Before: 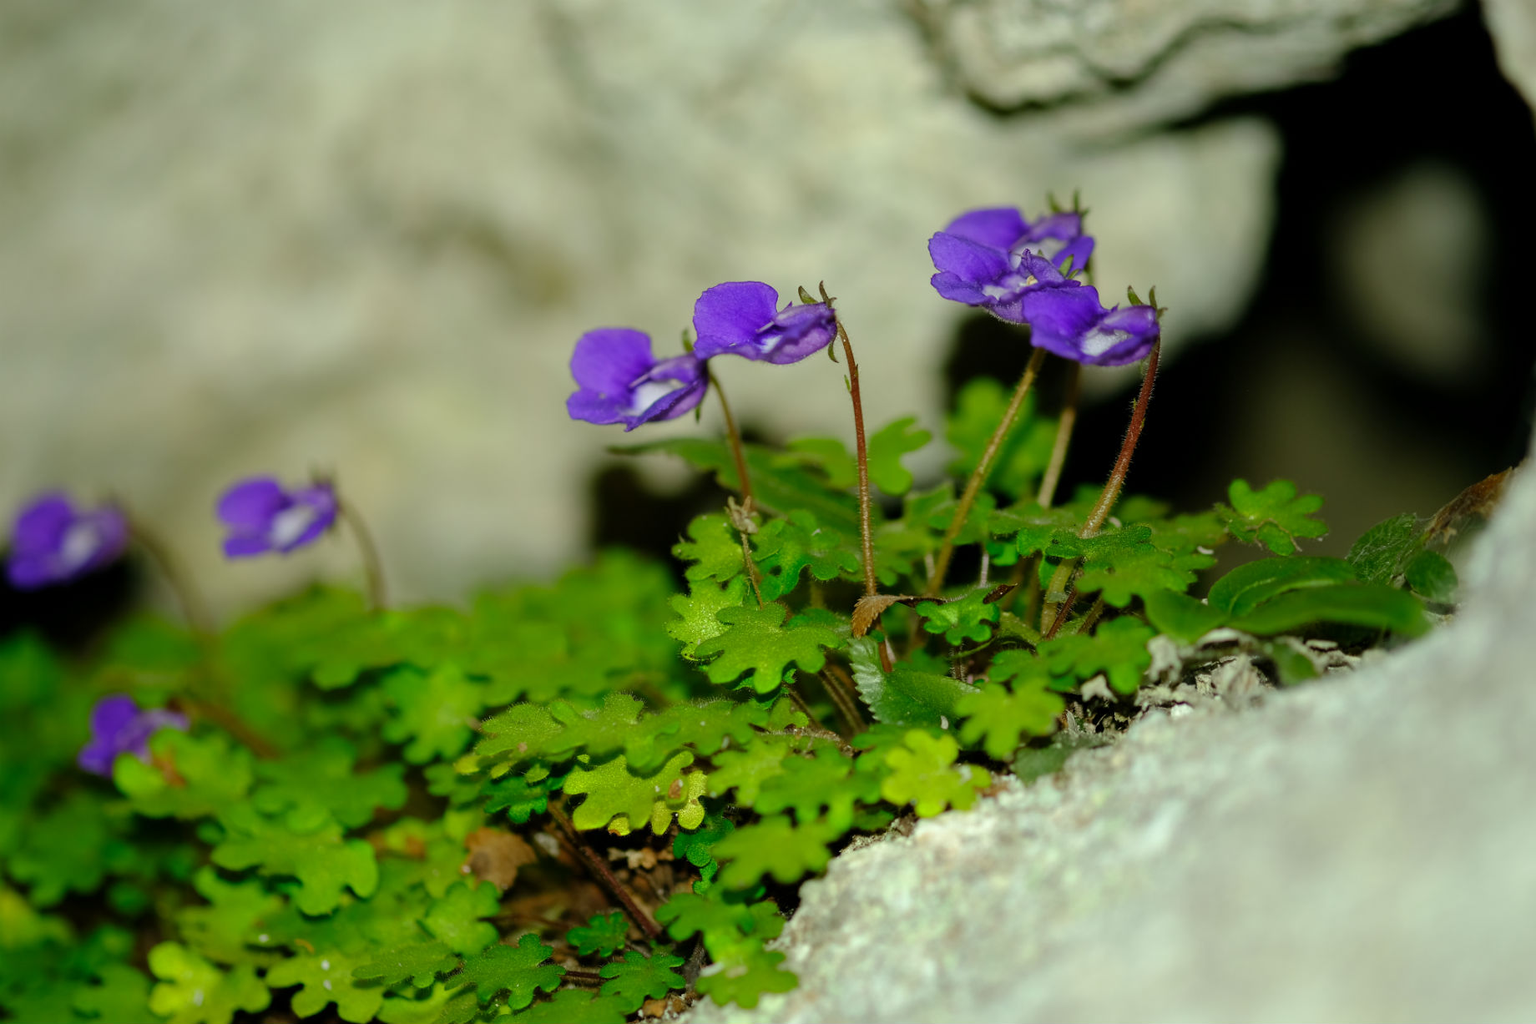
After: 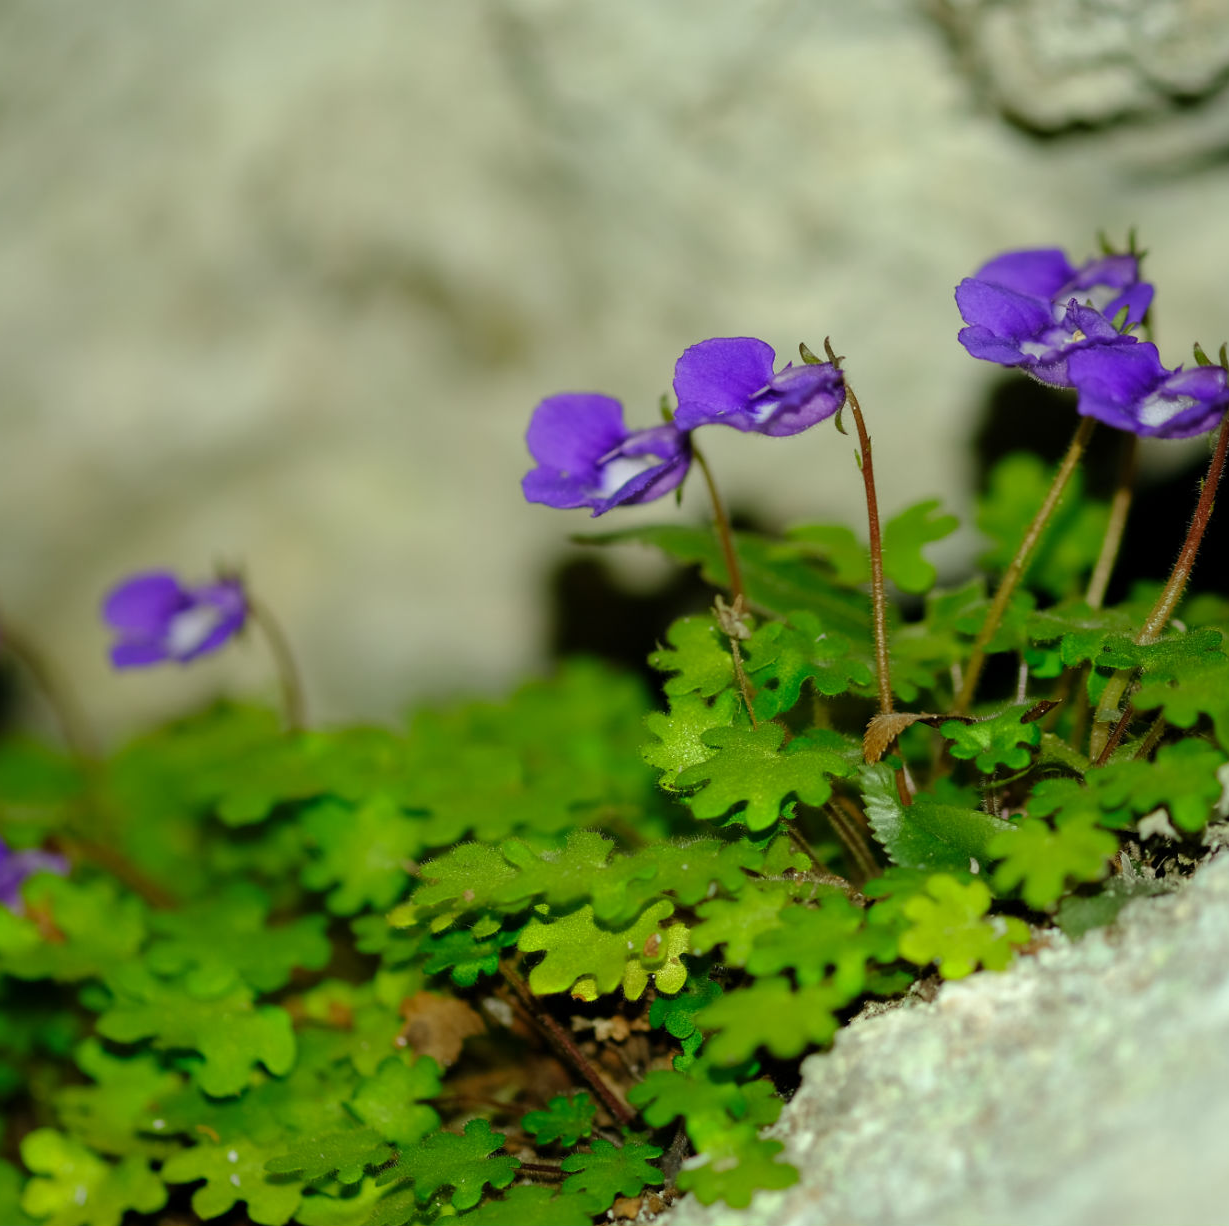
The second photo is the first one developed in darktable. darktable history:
crop and rotate: left 8.617%, right 24.556%
